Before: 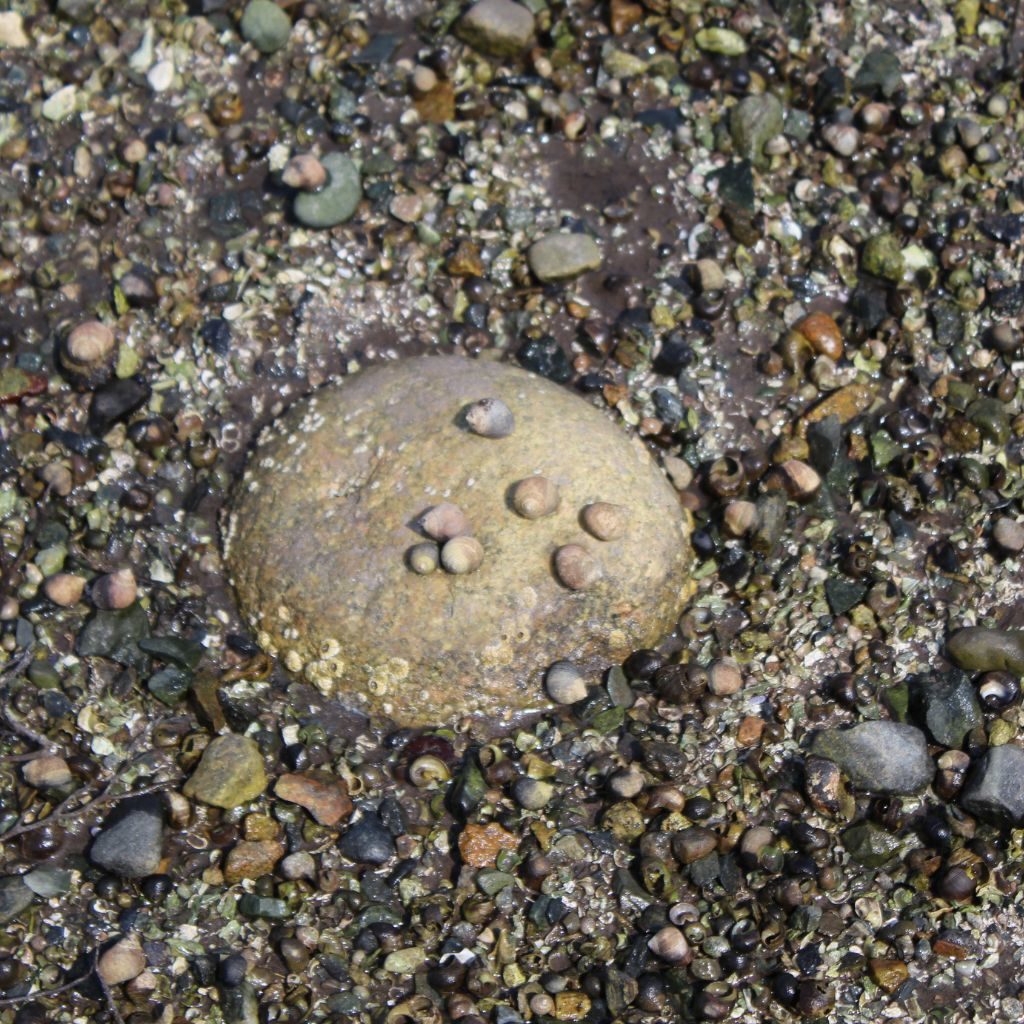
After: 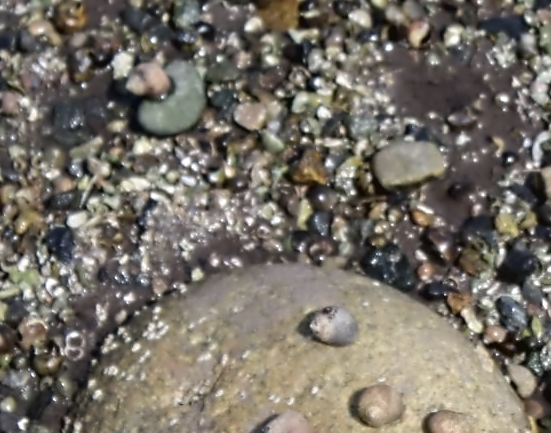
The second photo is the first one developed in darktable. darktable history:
contrast equalizer: octaves 7, y [[0.5, 0.542, 0.583, 0.625, 0.667, 0.708], [0.5 ×6], [0.5 ×6], [0, 0.033, 0.067, 0.1, 0.133, 0.167], [0, 0.05, 0.1, 0.15, 0.2, 0.25]]
crop: left 15.306%, top 9.065%, right 30.789%, bottom 48.638%
contrast brightness saturation: contrast -0.08, brightness -0.04, saturation -0.11
tone equalizer: -8 EV -1.84 EV, -7 EV -1.16 EV, -6 EV -1.62 EV, smoothing diameter 25%, edges refinement/feathering 10, preserve details guided filter
